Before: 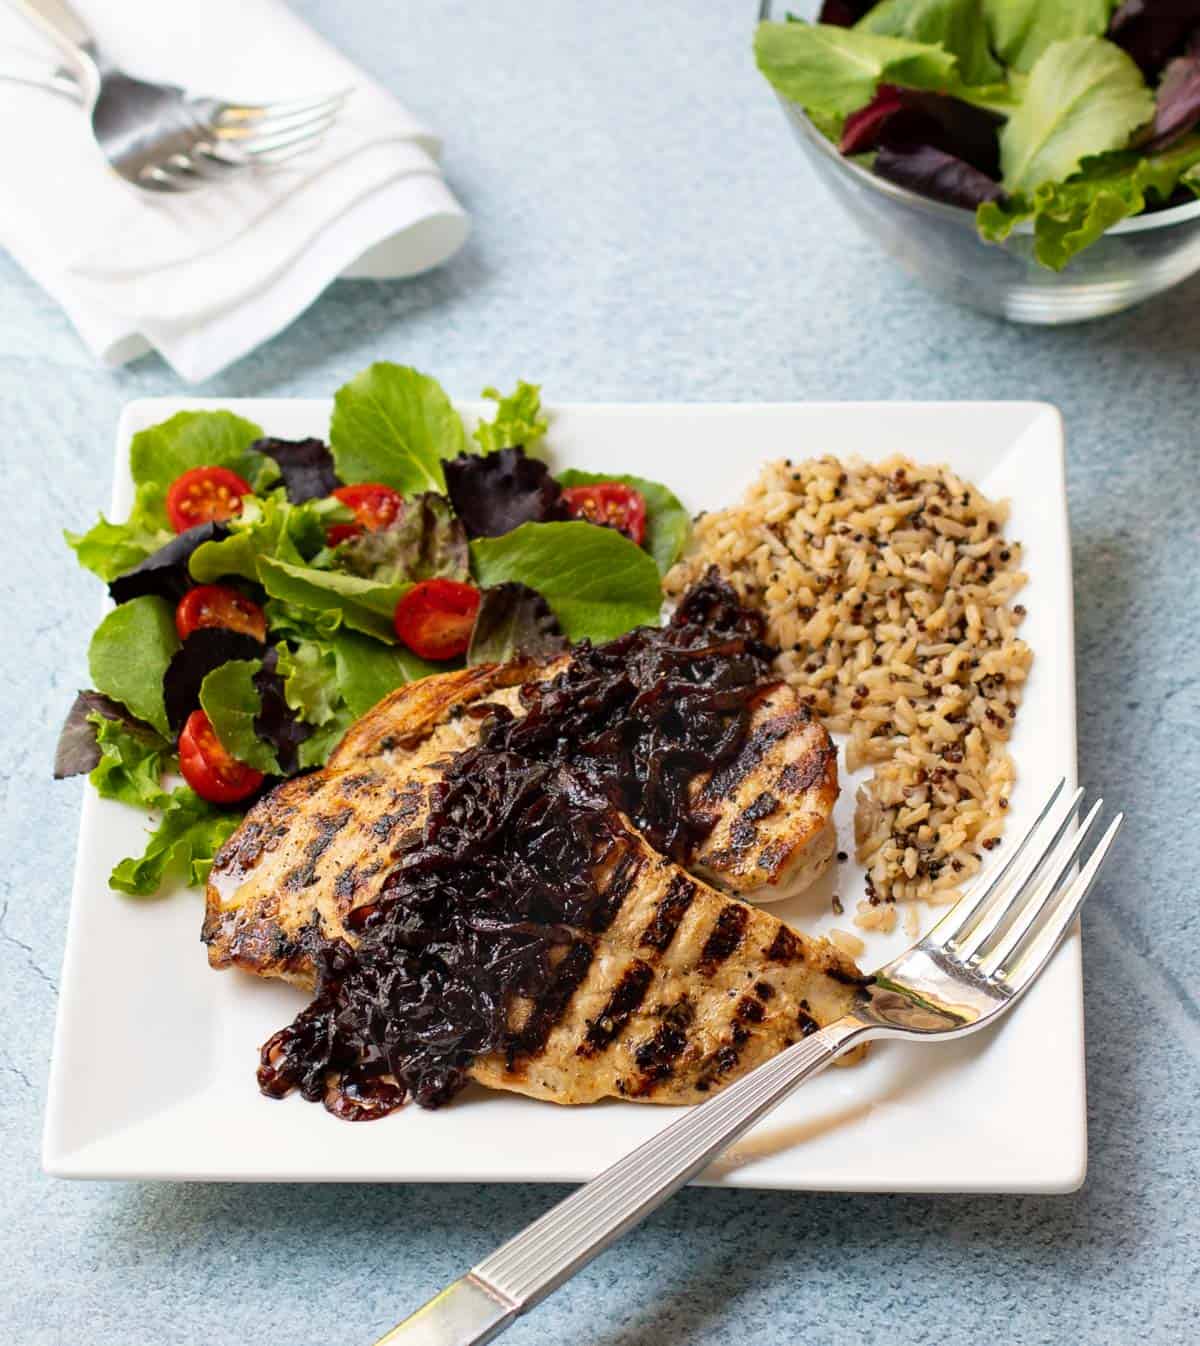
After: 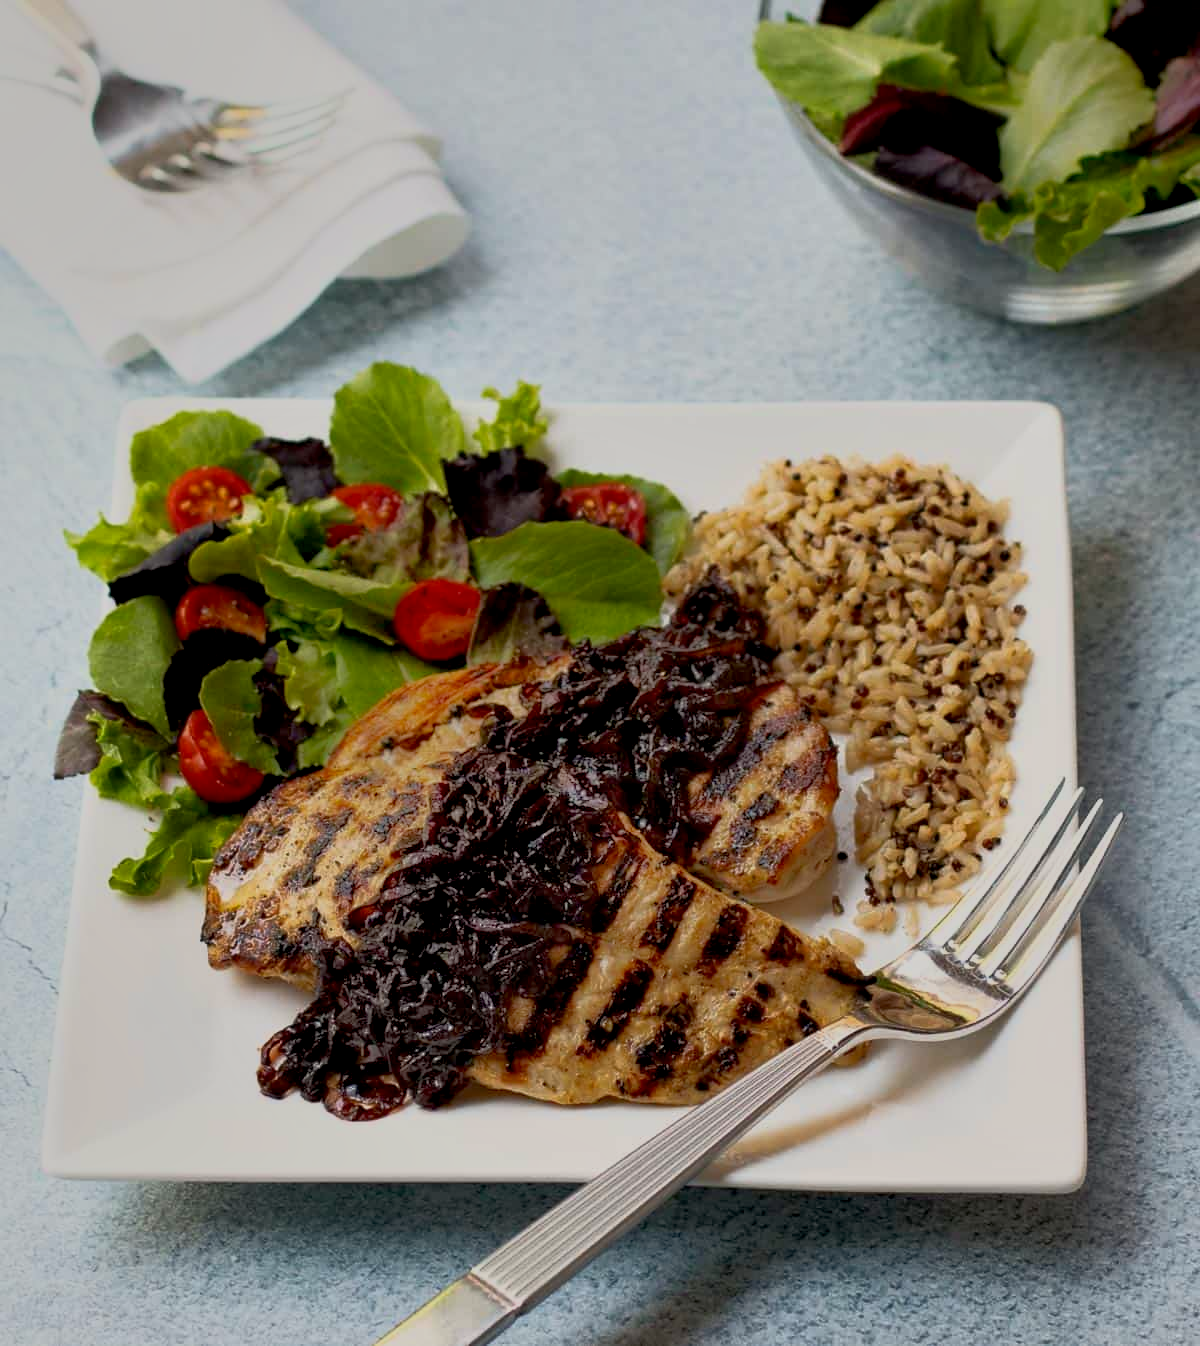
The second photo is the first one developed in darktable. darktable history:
white balance: red 1.009, blue 0.985
tone equalizer: -7 EV -0.63 EV, -6 EV 1 EV, -5 EV -0.45 EV, -4 EV 0.43 EV, -3 EV 0.41 EV, -2 EV 0.15 EV, -1 EV -0.15 EV, +0 EV -0.39 EV, smoothing diameter 25%, edges refinement/feathering 10, preserve details guided filter
exposure: black level correction 0.009, exposure -0.637 EV, compensate highlight preservation false
